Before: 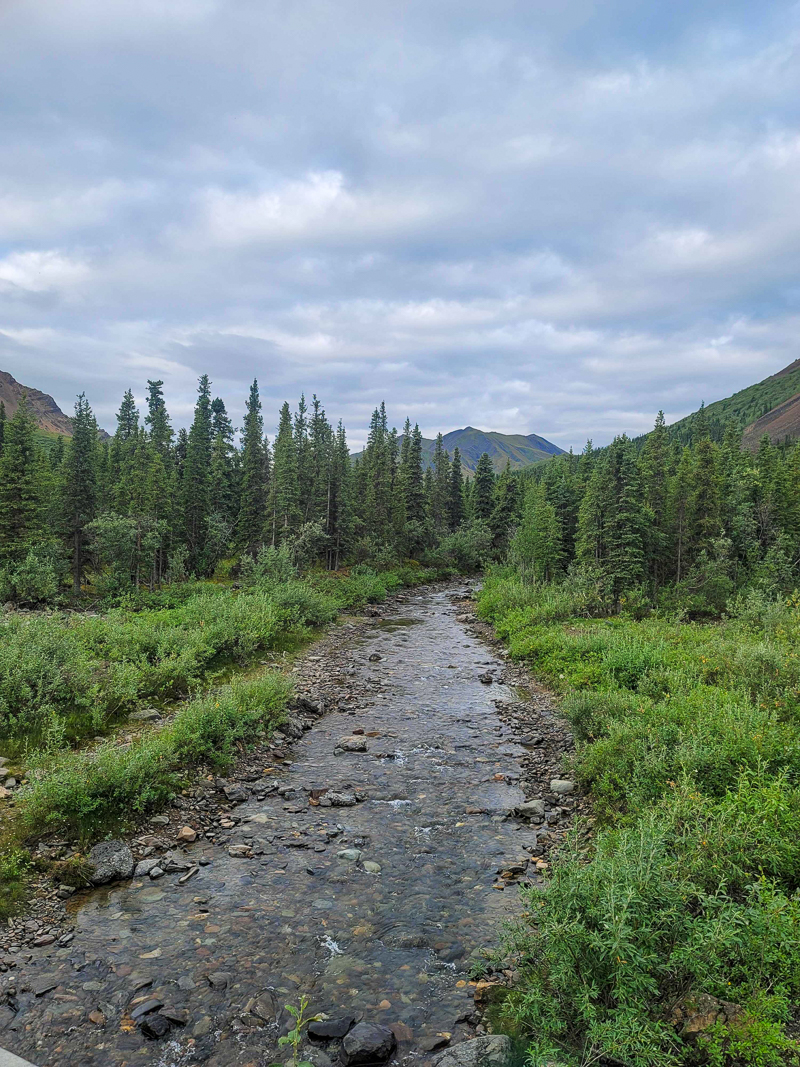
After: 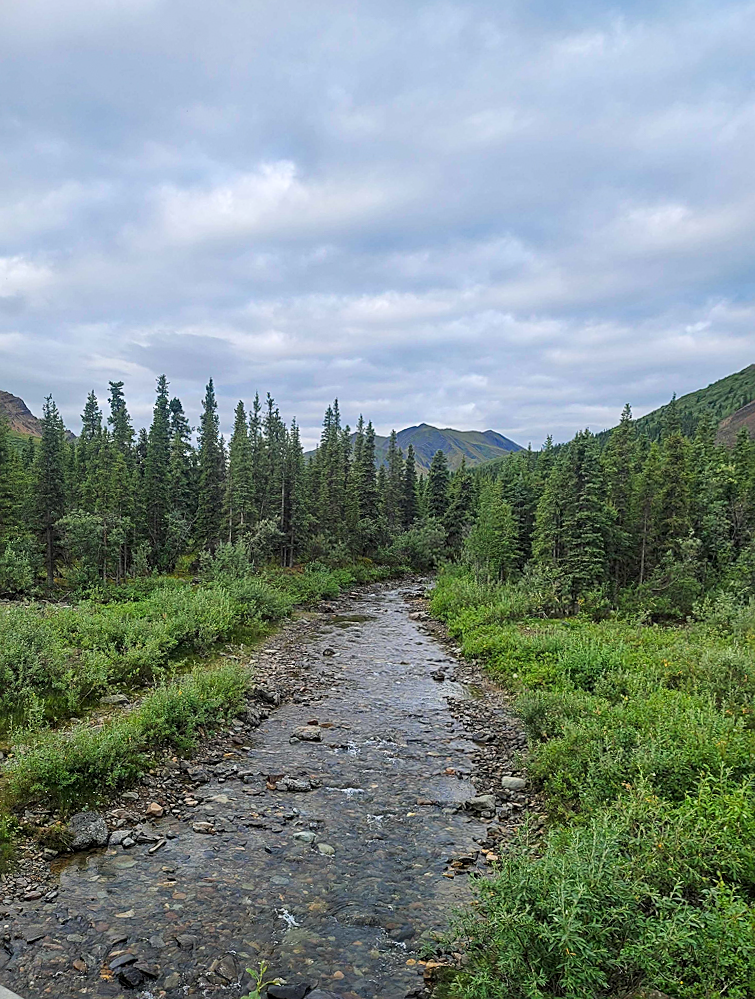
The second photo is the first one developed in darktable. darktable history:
contrast brightness saturation: contrast 0.08, saturation 0.02
sharpen: on, module defaults
rotate and perspective: rotation 0.062°, lens shift (vertical) 0.115, lens shift (horizontal) -0.133, crop left 0.047, crop right 0.94, crop top 0.061, crop bottom 0.94
